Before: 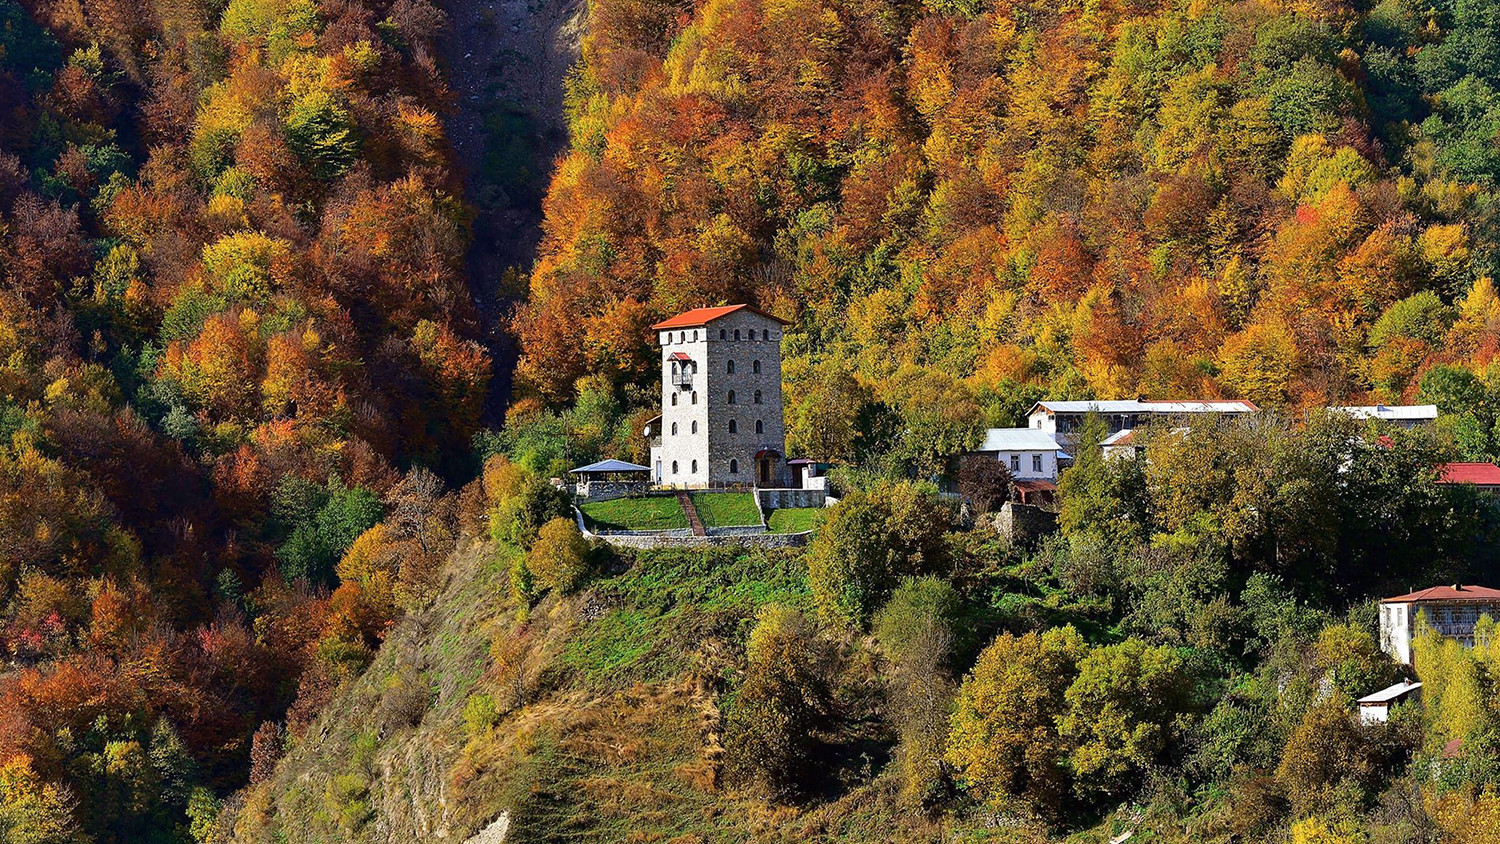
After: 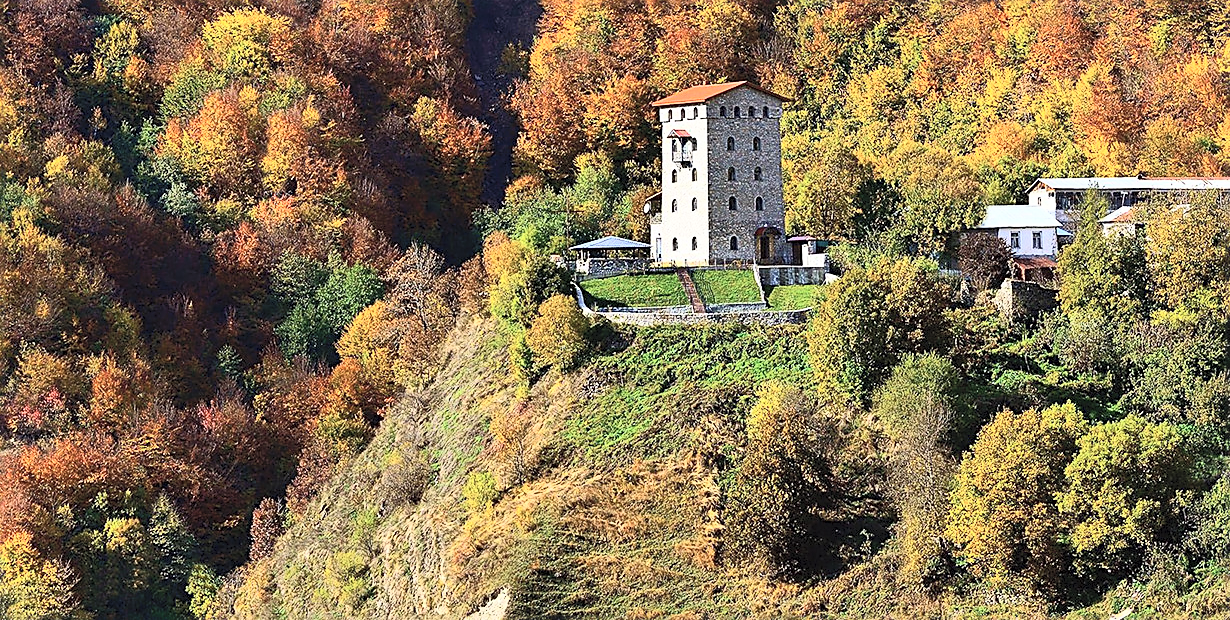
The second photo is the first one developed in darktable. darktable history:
crop: top 26.531%, right 17.959%
contrast brightness saturation: contrast 0.39, brightness 0.53
sharpen: on, module defaults
